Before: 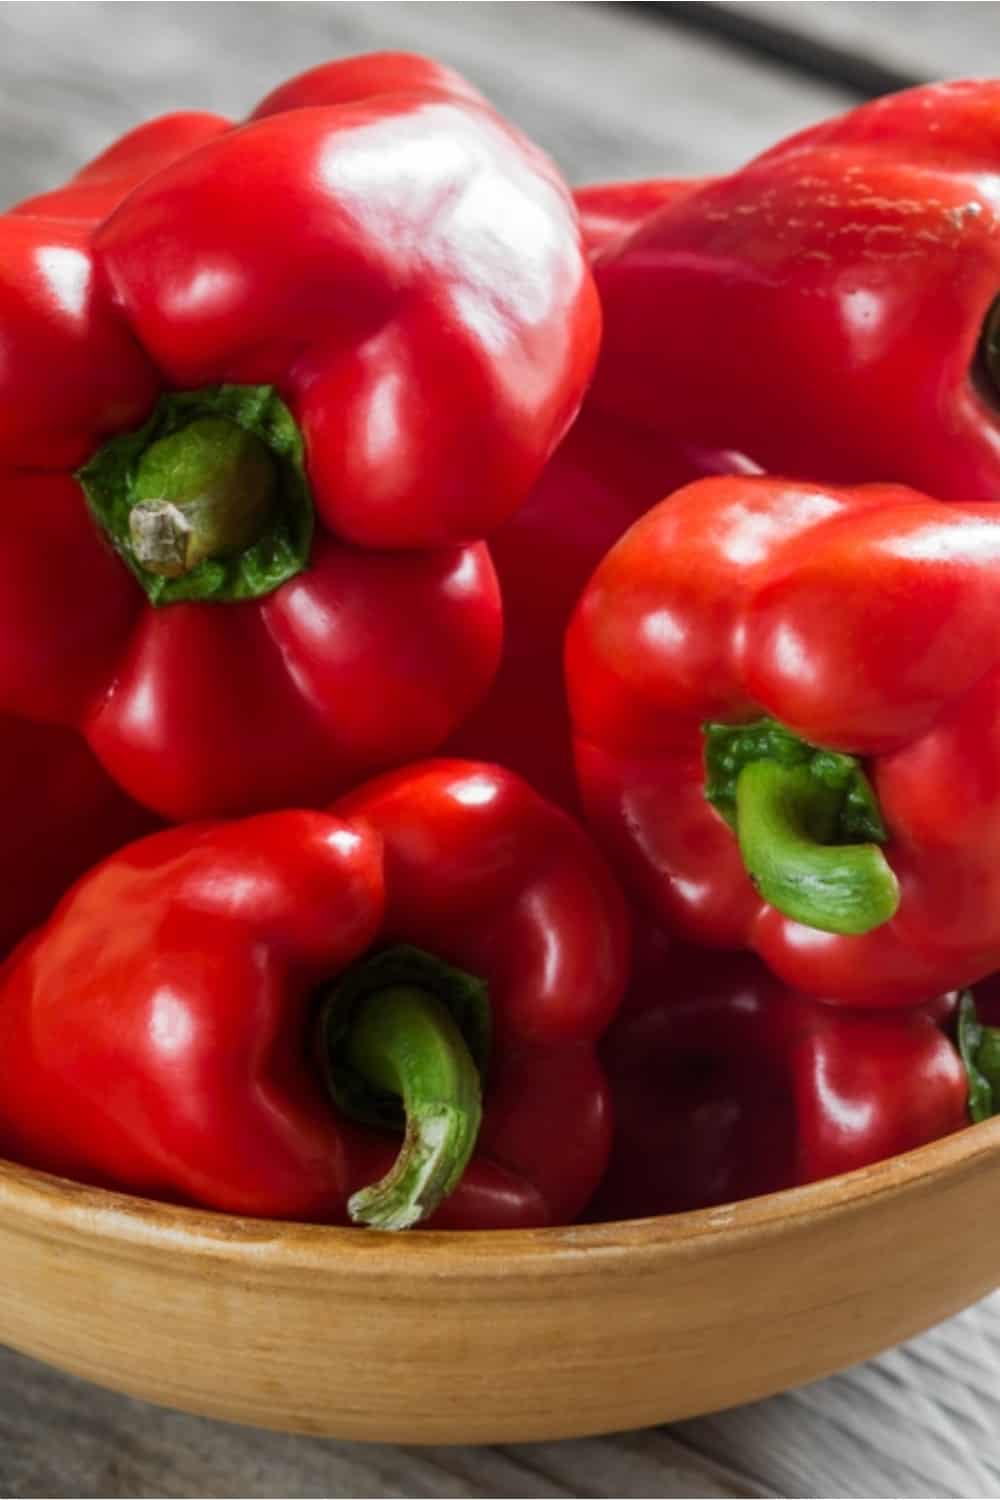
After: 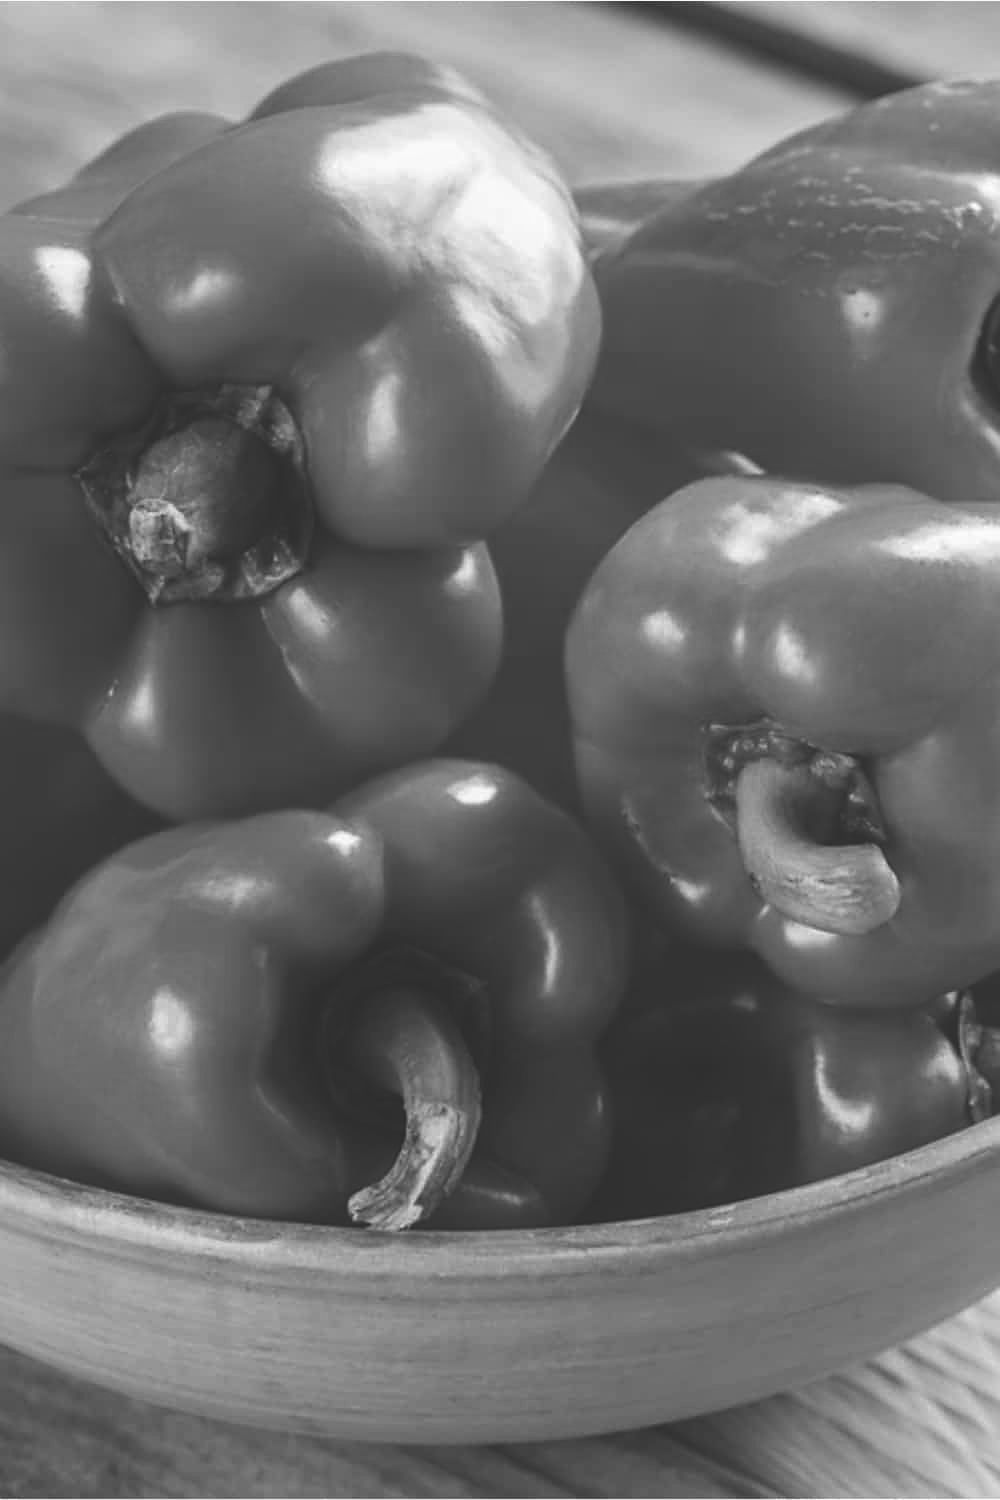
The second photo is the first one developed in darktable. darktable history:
exposure: black level correction -0.028, compensate highlight preservation false
color balance rgb: perceptual saturation grading › global saturation 20%, global vibrance 20%
color balance: output saturation 110%
monochrome: a 32, b 64, size 2.3
sharpen: on, module defaults
